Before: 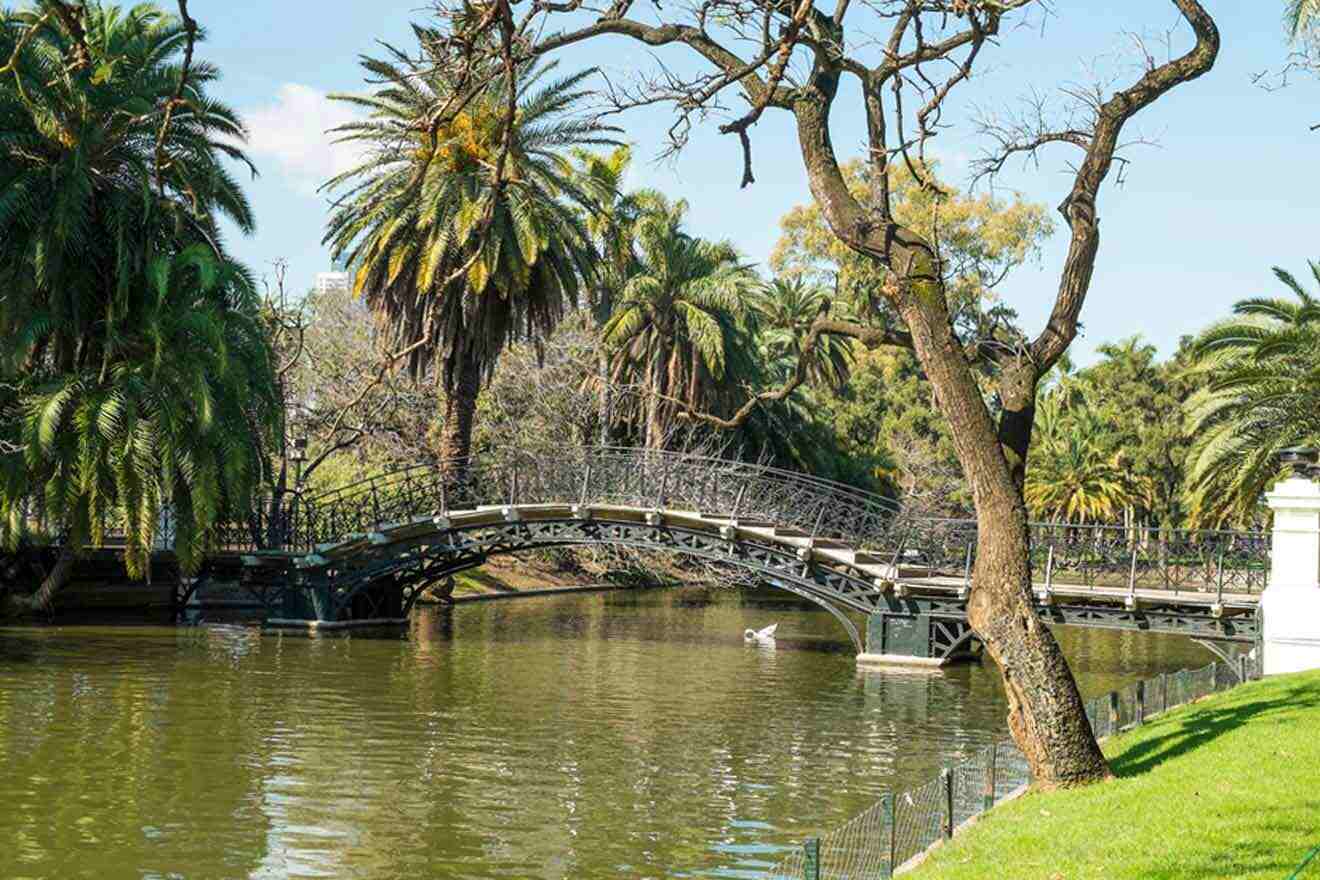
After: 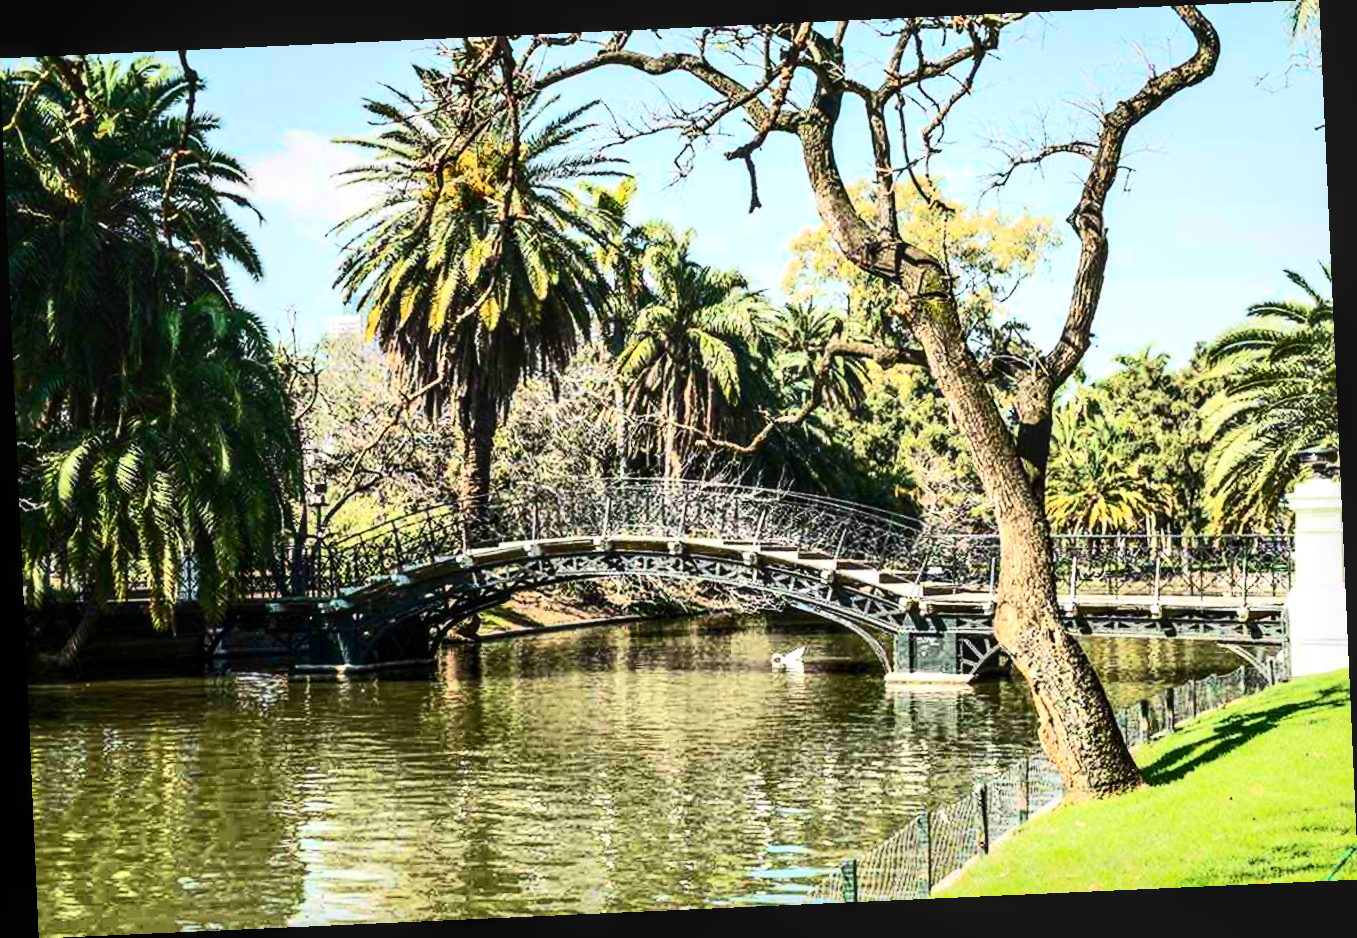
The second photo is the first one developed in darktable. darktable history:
rotate and perspective: rotation -2.56°, automatic cropping off
local contrast: on, module defaults
contrast brightness saturation: contrast 0.39, brightness 0.1
tone equalizer: -8 EV -0.75 EV, -7 EV -0.7 EV, -6 EV -0.6 EV, -5 EV -0.4 EV, -3 EV 0.4 EV, -2 EV 0.6 EV, -1 EV 0.7 EV, +0 EV 0.75 EV, edges refinement/feathering 500, mask exposure compensation -1.57 EV, preserve details no
